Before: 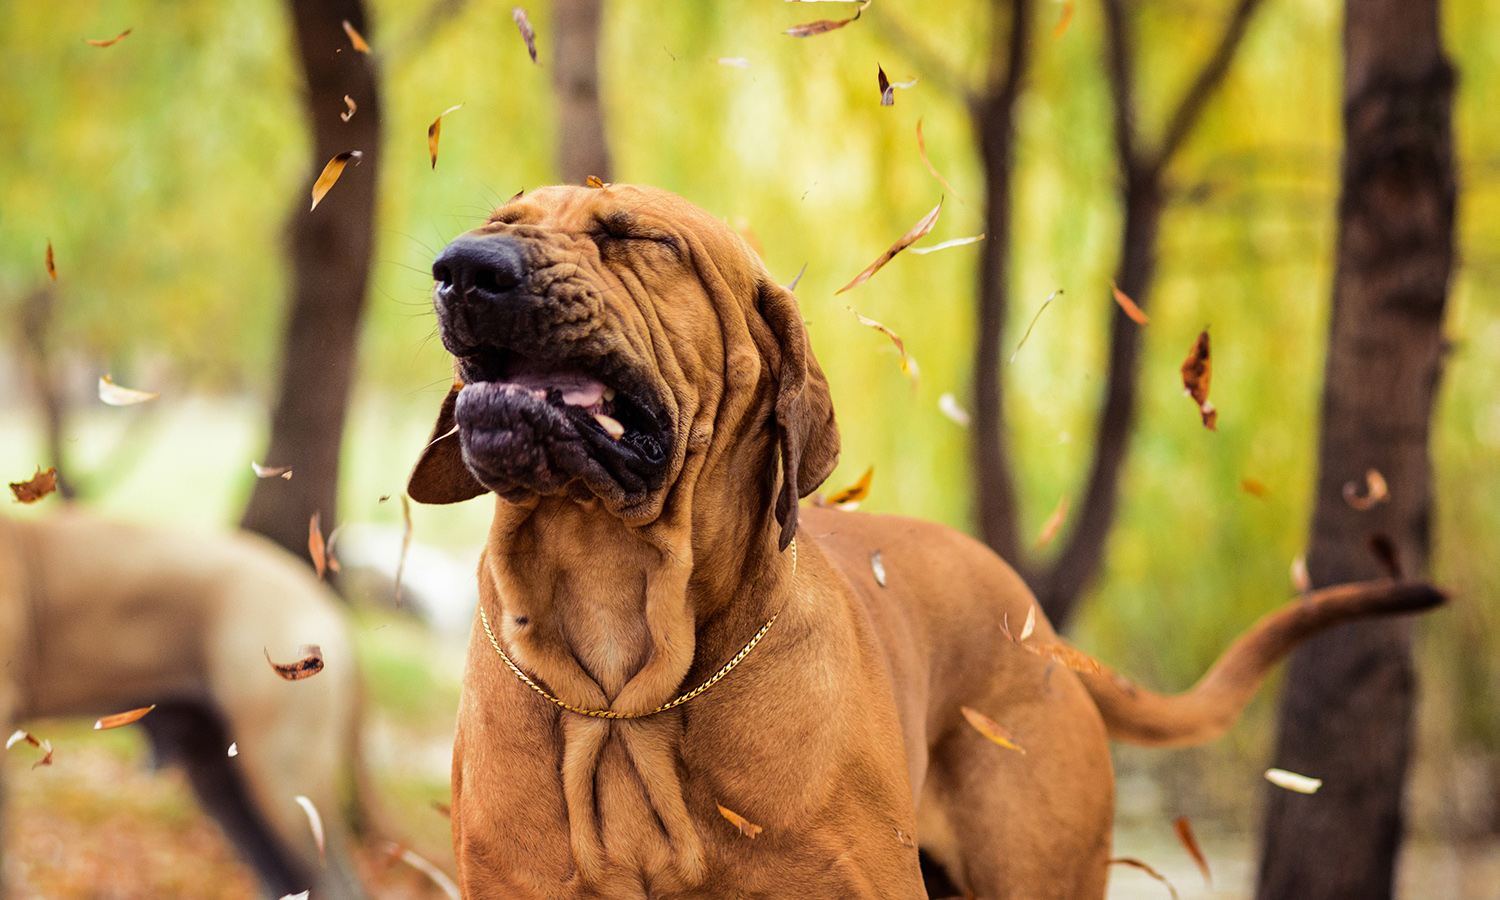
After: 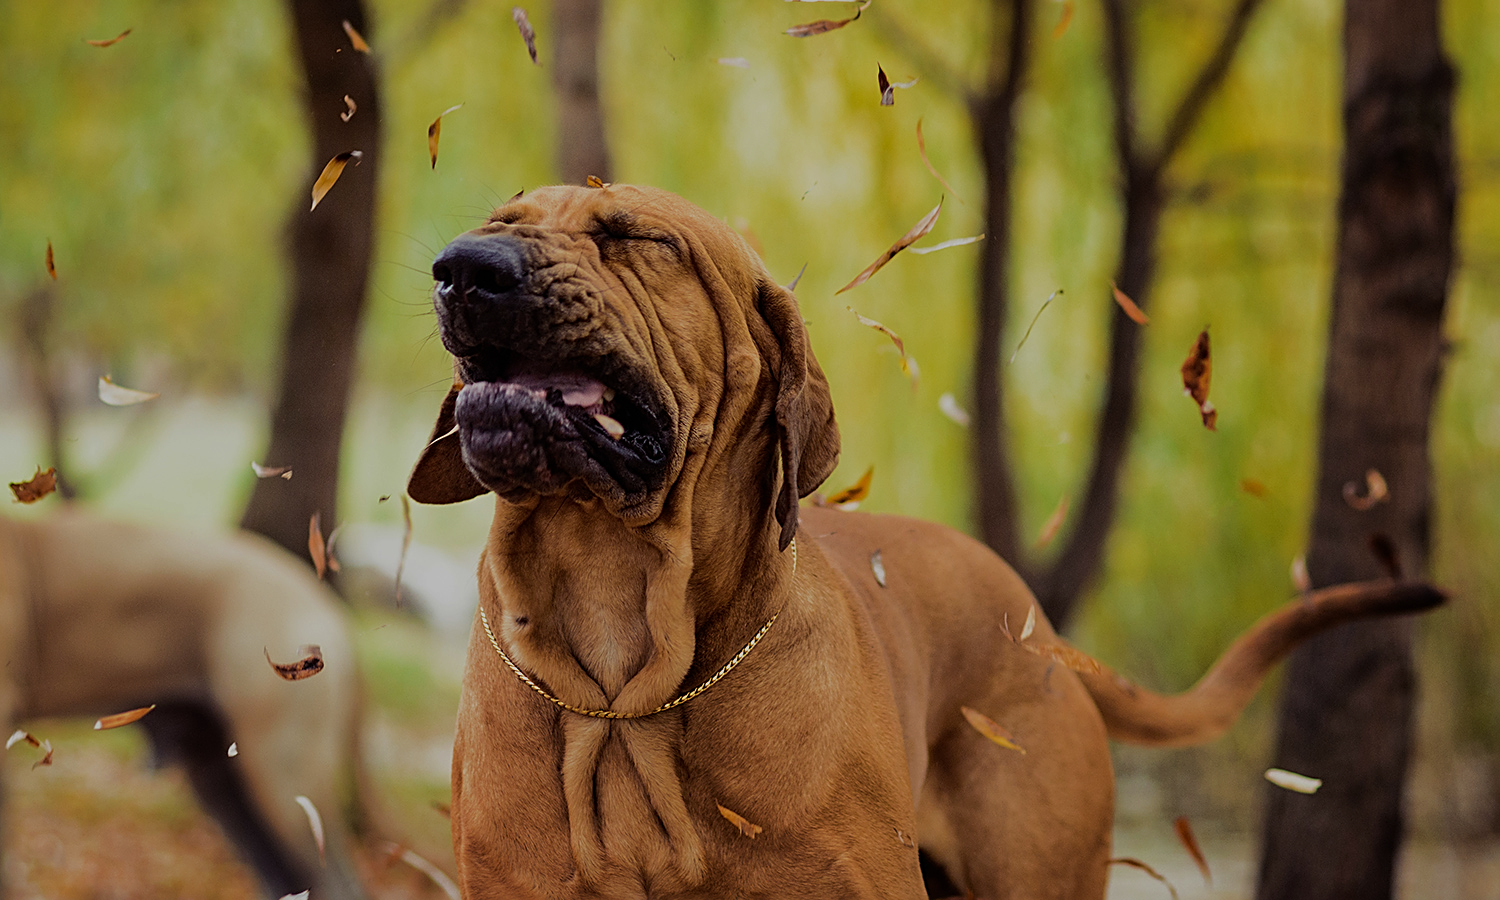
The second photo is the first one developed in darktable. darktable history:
exposure: exposure -1 EV, compensate highlight preservation false
sharpen: on, module defaults
